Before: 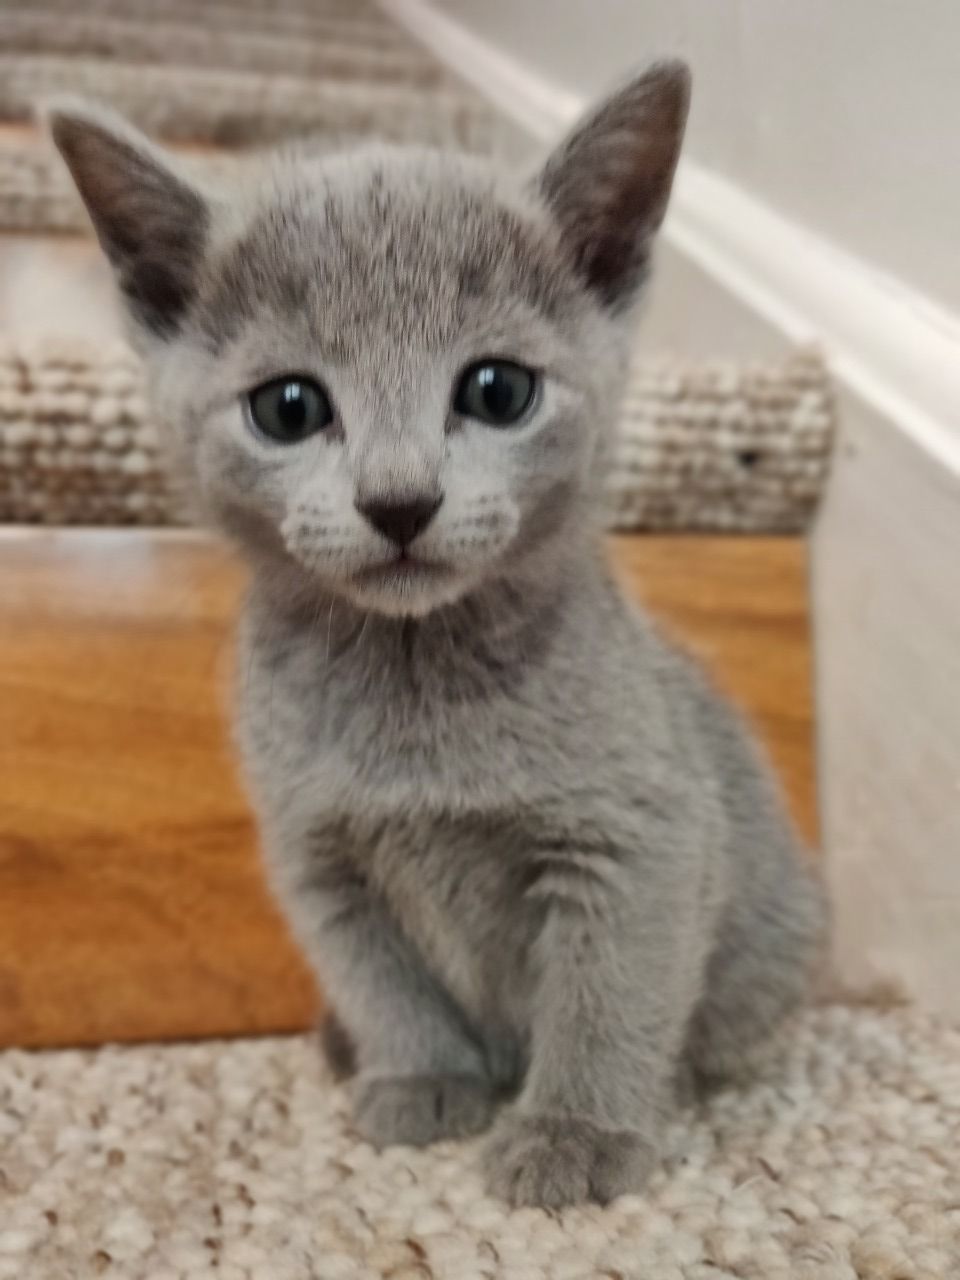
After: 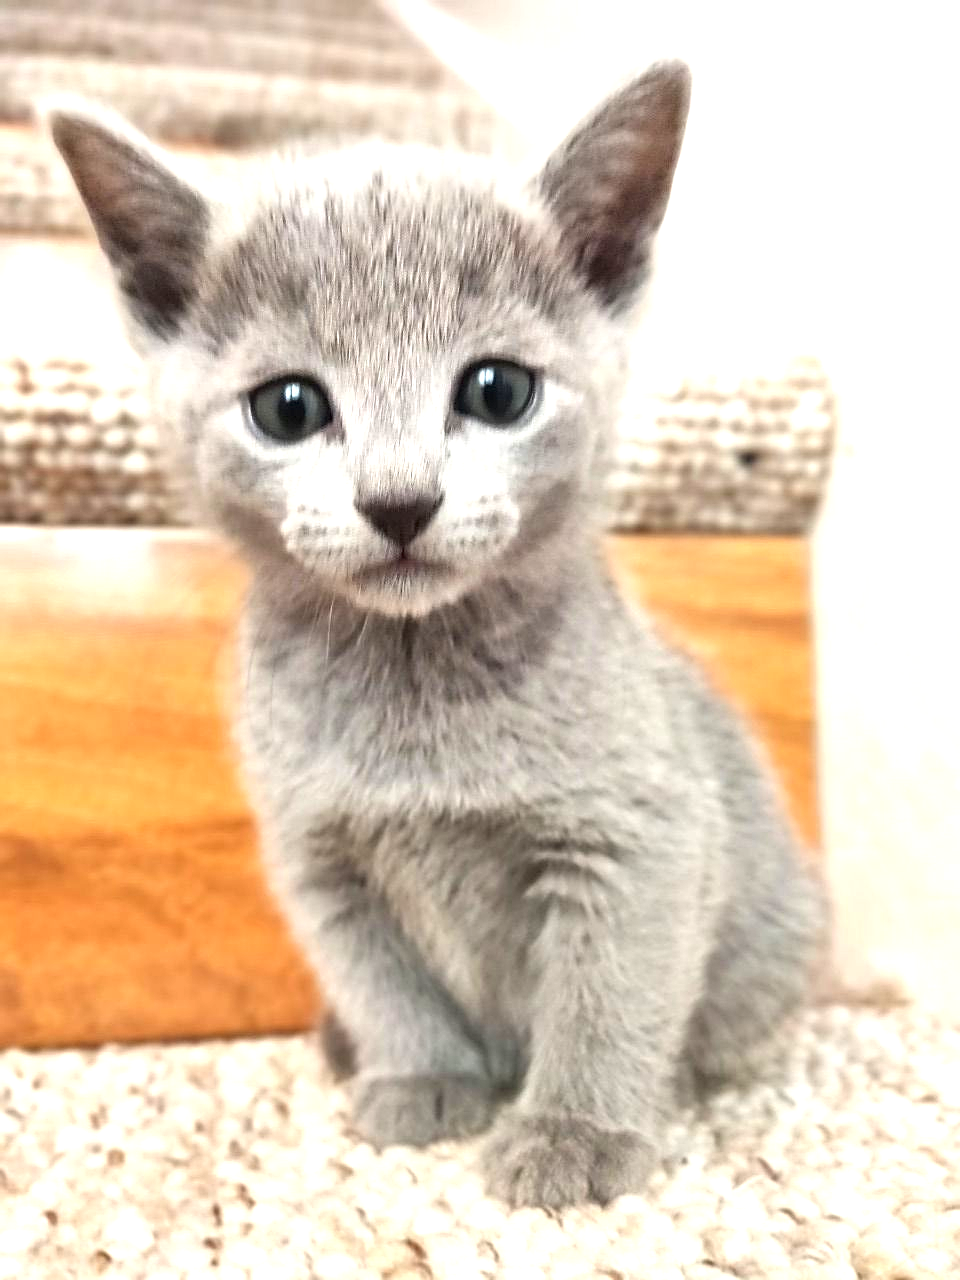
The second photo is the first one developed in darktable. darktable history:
exposure: black level correction 0, exposure 1.5 EV, compensate highlight preservation false
sharpen: on, module defaults
color zones: curves: ch2 [(0, 0.5) (0.143, 0.5) (0.286, 0.489) (0.415, 0.421) (0.571, 0.5) (0.714, 0.5) (0.857, 0.5) (1, 0.5)]
